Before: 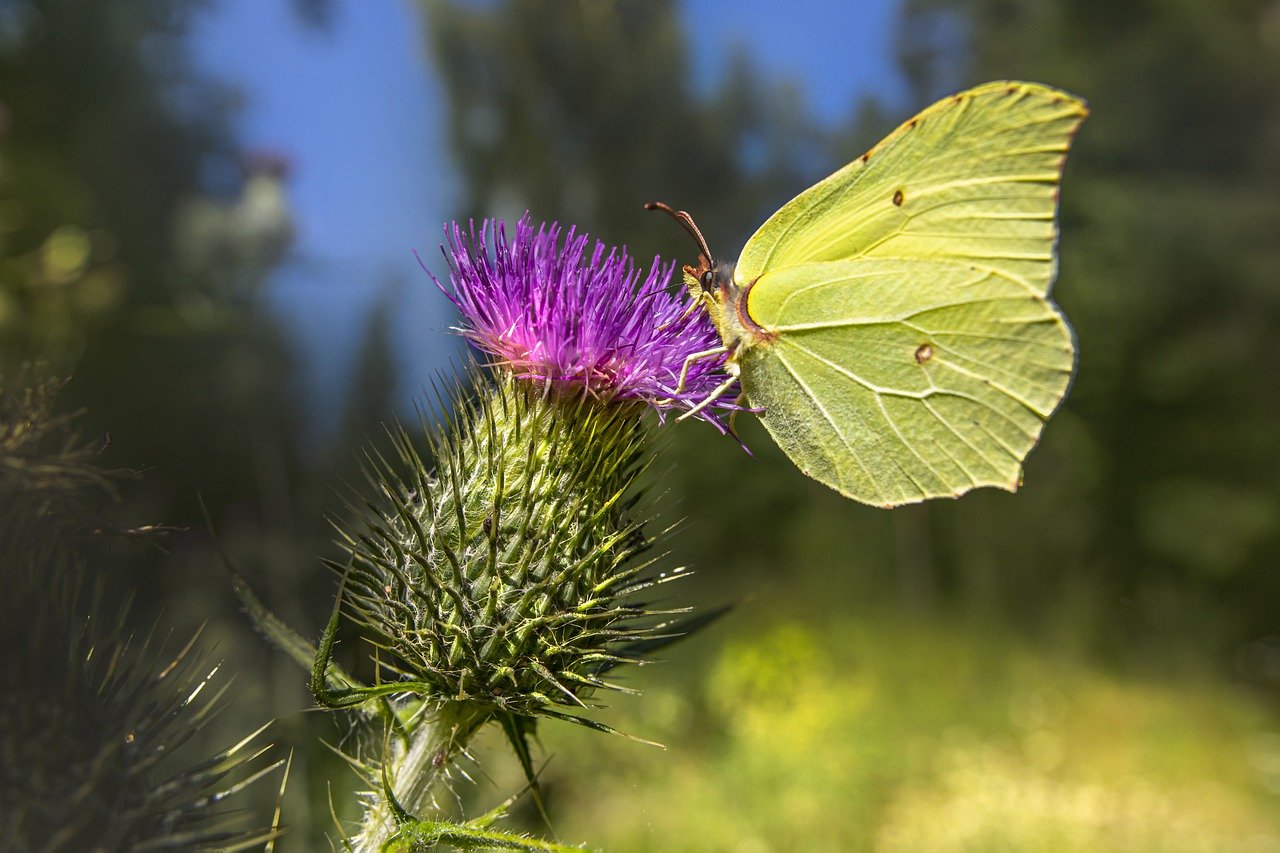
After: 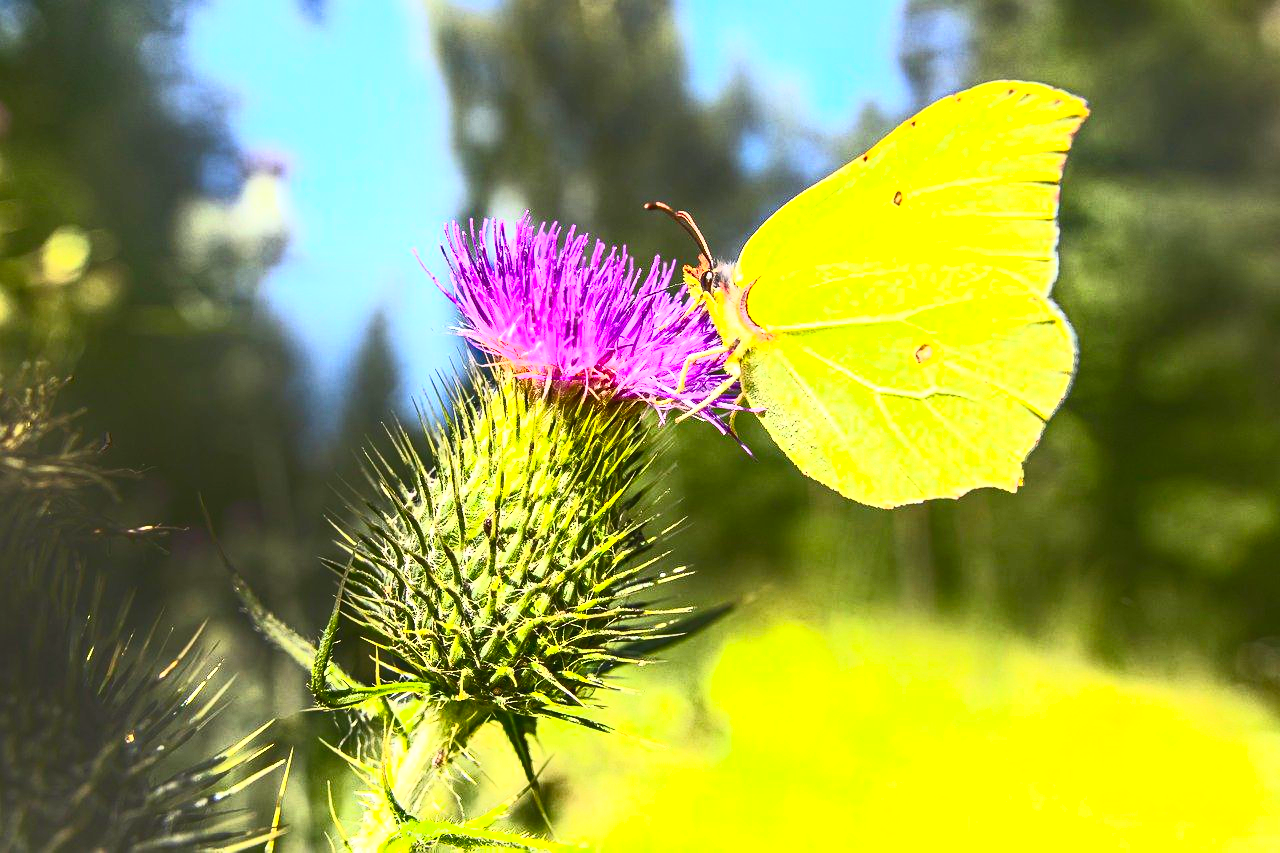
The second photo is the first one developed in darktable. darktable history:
contrast brightness saturation: contrast 0.816, brightness 0.6, saturation 0.589
exposure: black level correction -0.001, exposure 0.91 EV, compensate highlight preservation false
